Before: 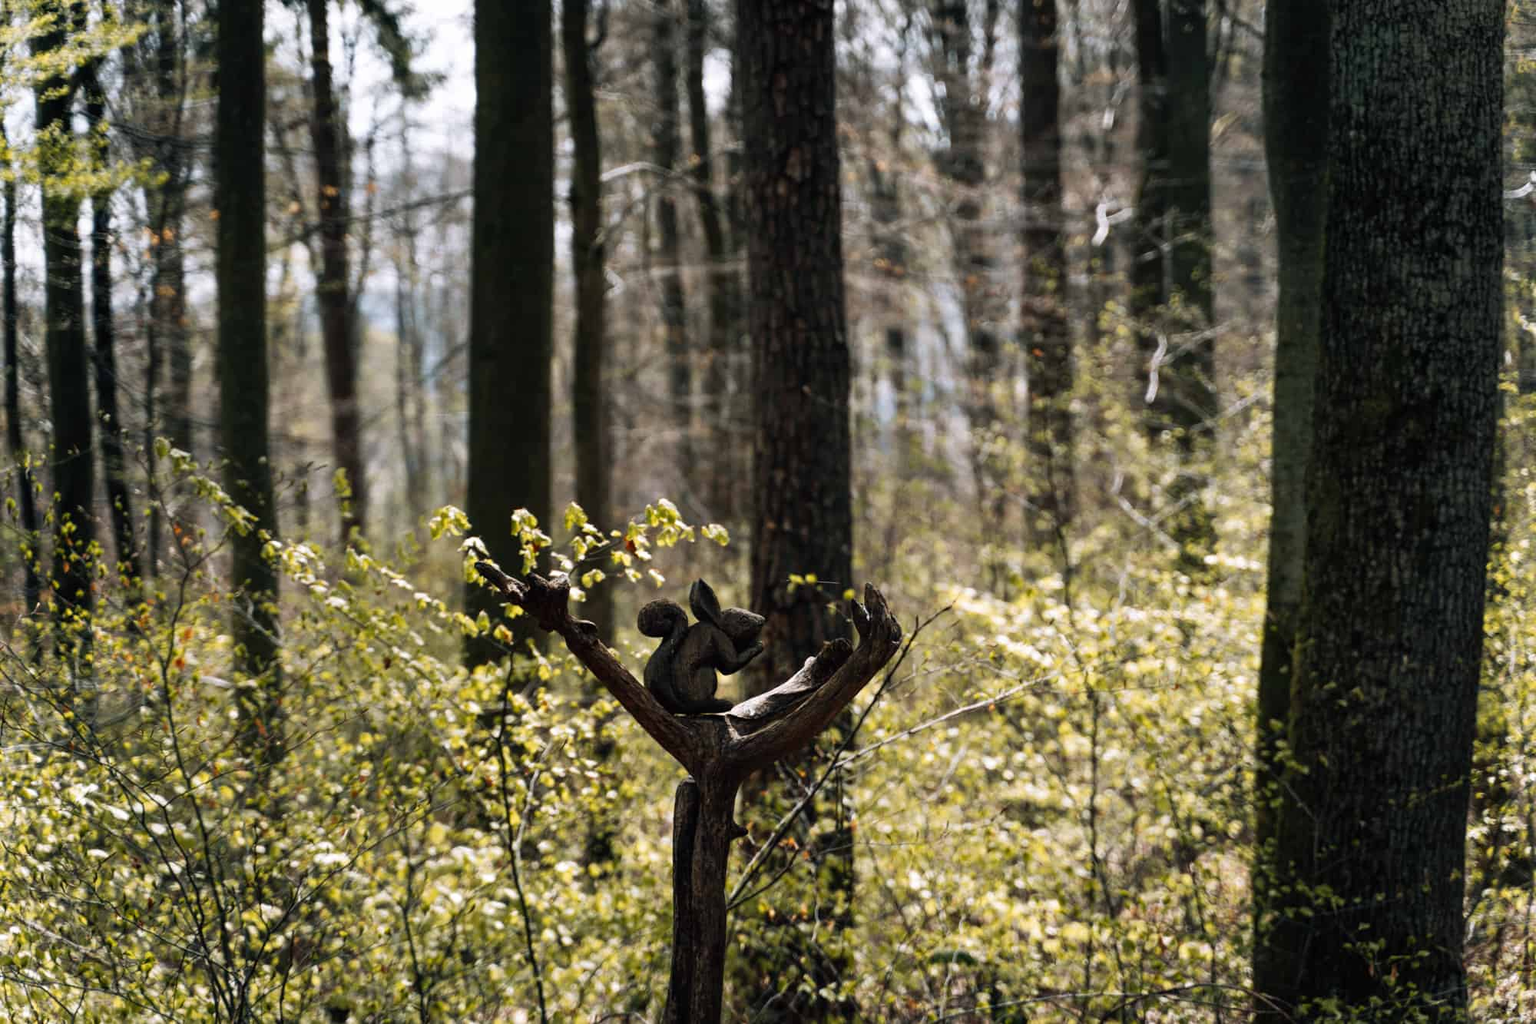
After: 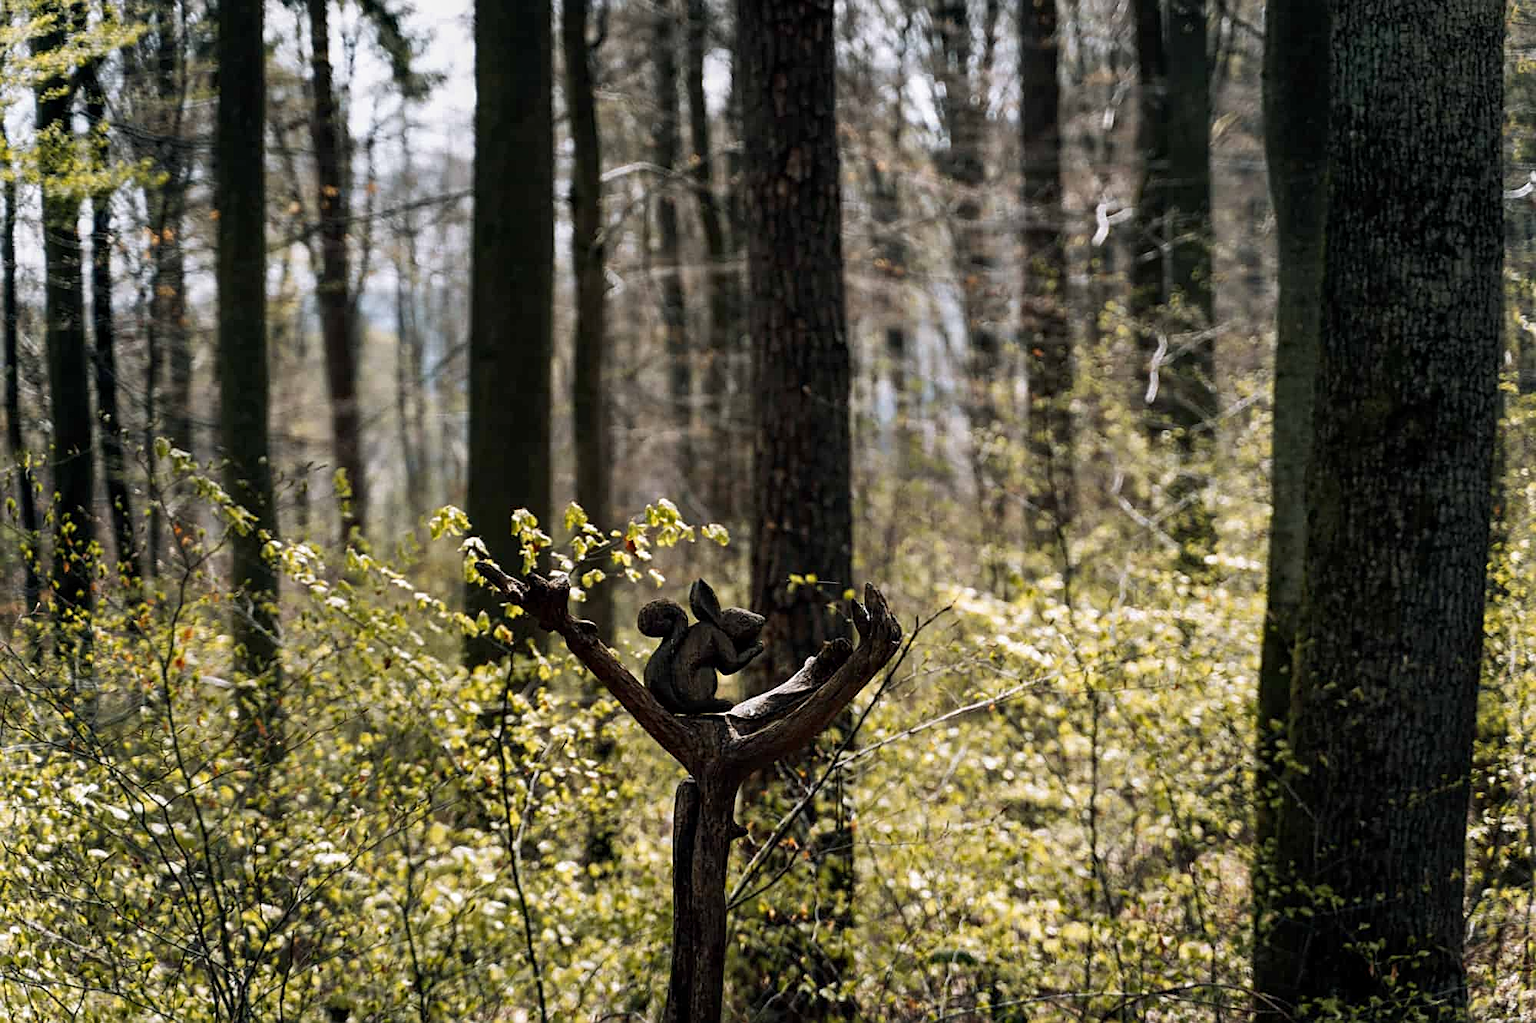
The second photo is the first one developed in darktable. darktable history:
sharpen: on, module defaults
local contrast: highlights 61%, shadows 106%, detail 107%, midtone range 0.529
